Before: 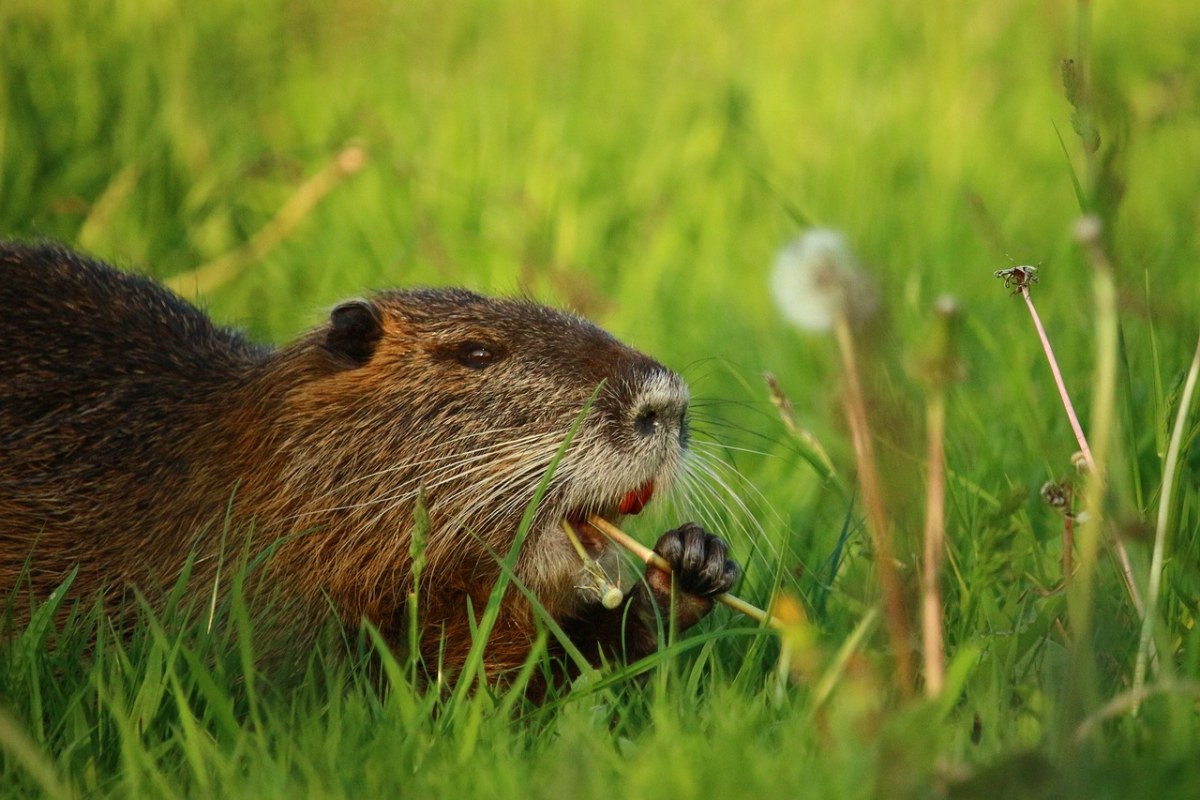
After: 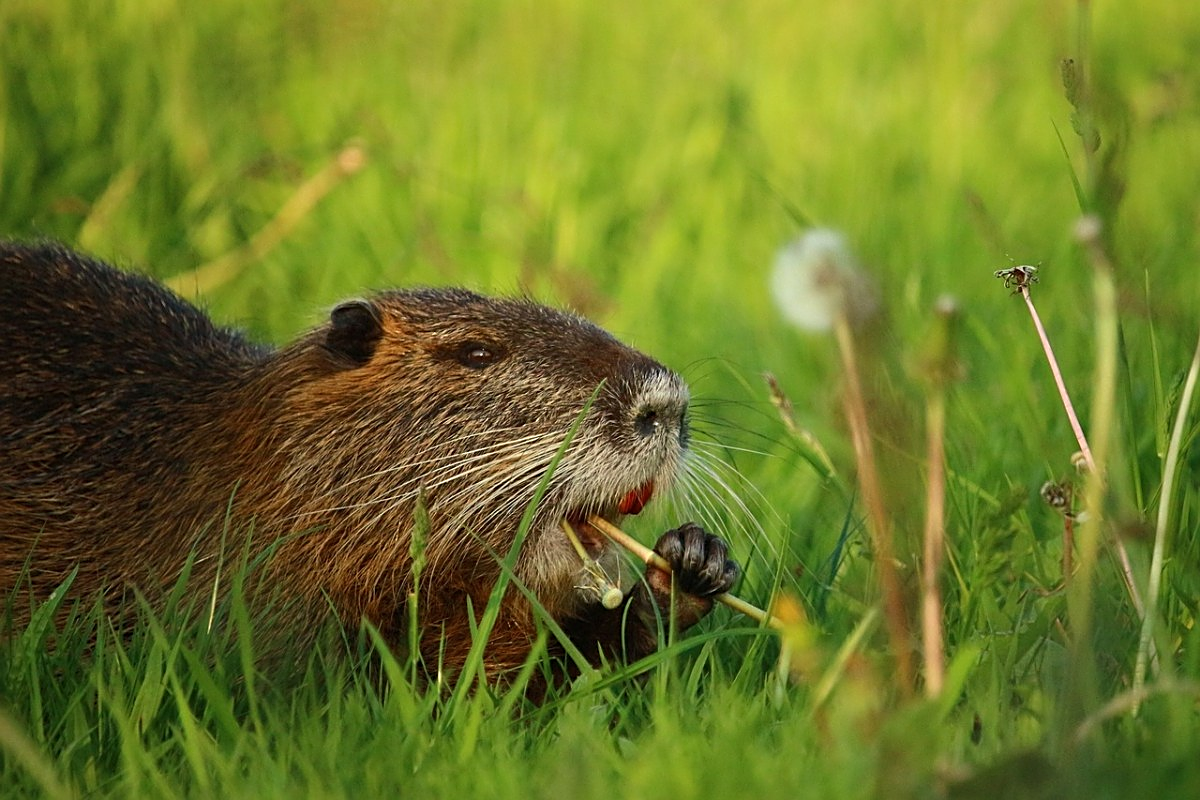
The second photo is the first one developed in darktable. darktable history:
sharpen: on, module defaults
color correction: highlights b* -0.04
